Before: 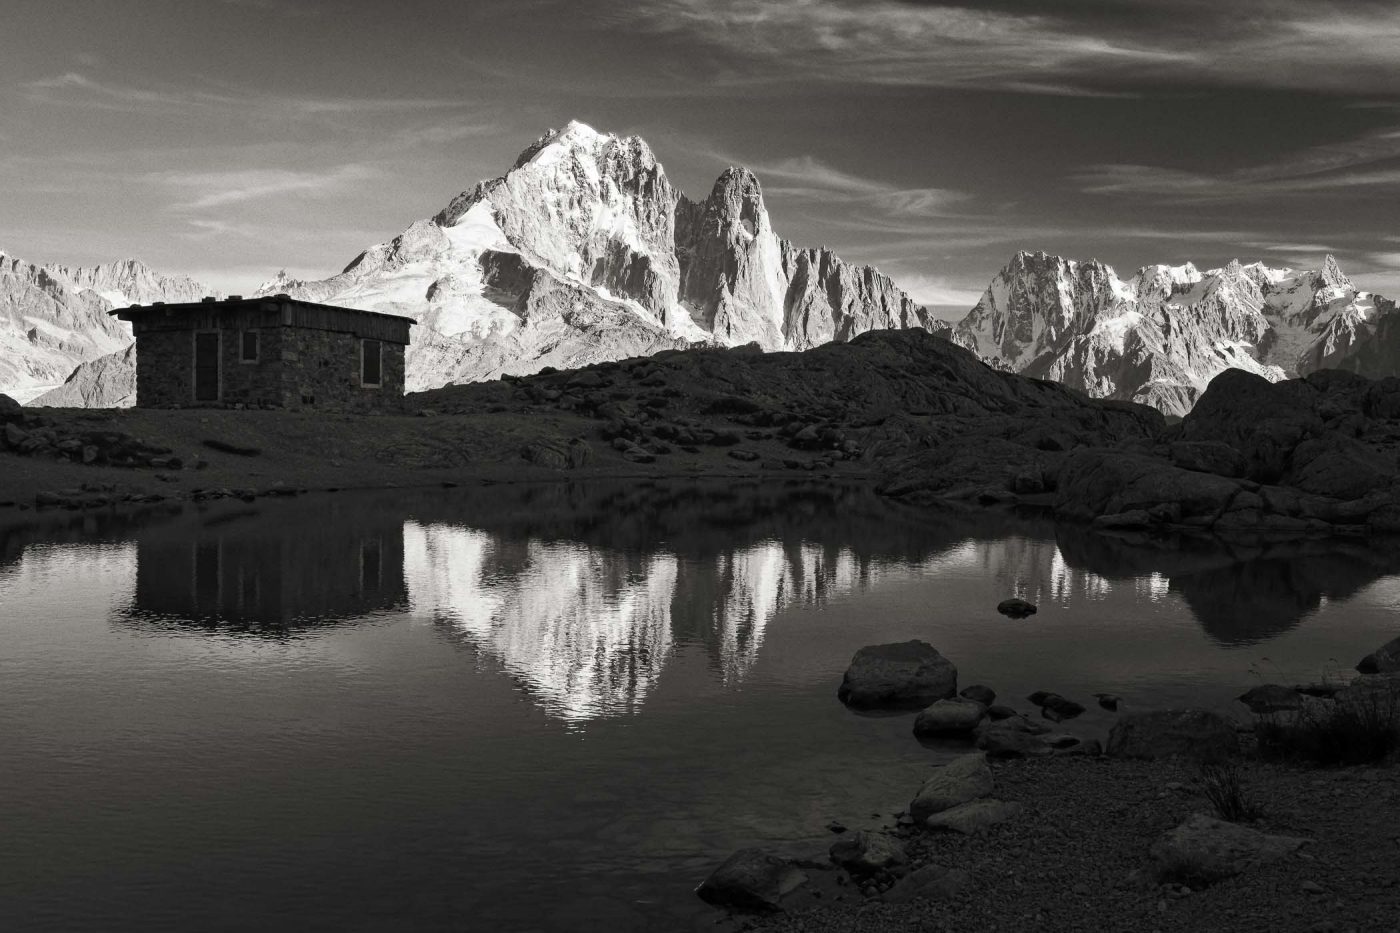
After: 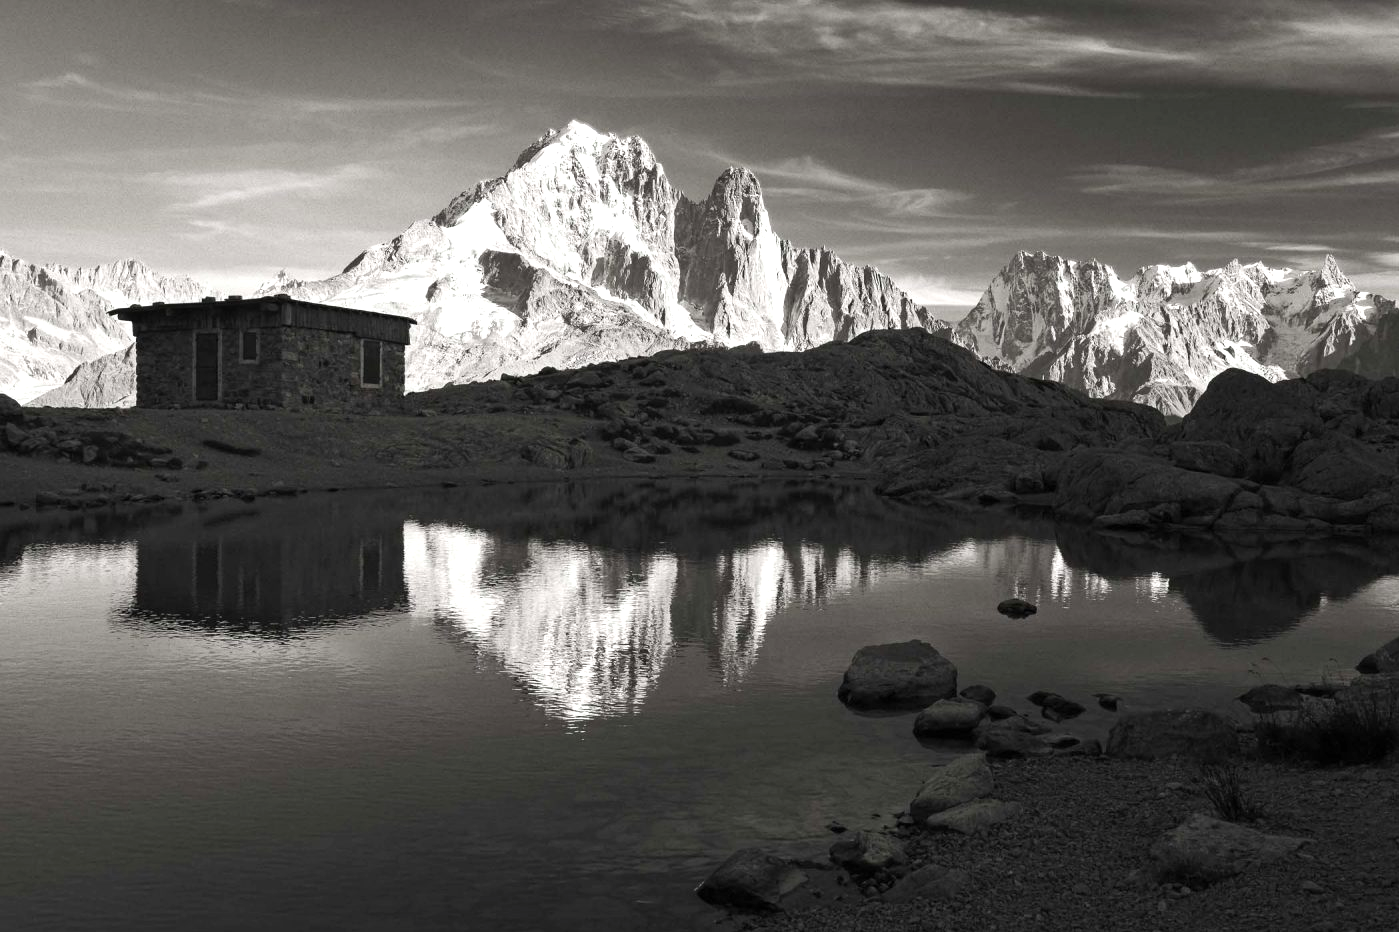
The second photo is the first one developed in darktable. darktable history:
color correction: highlights b* -0.017
exposure: black level correction 0, exposure 0.499 EV, compensate highlight preservation false
